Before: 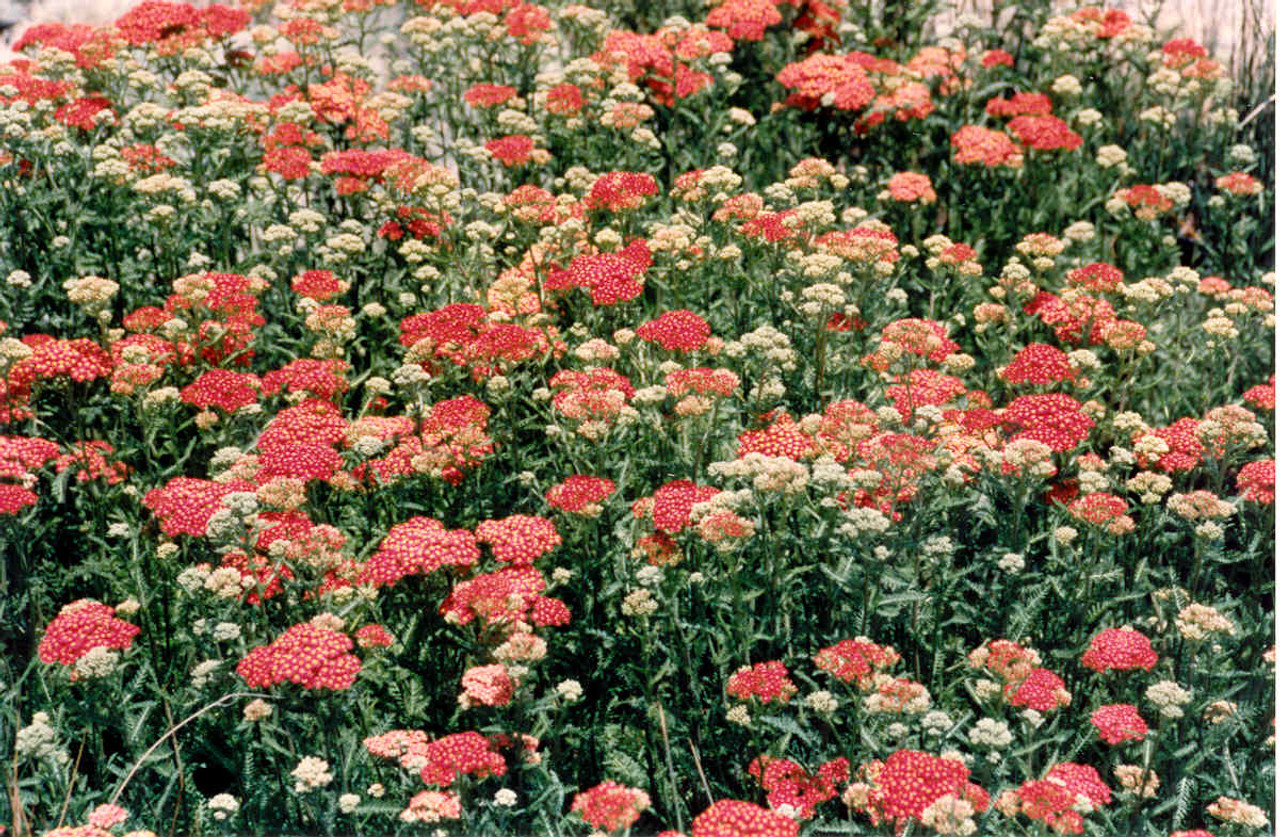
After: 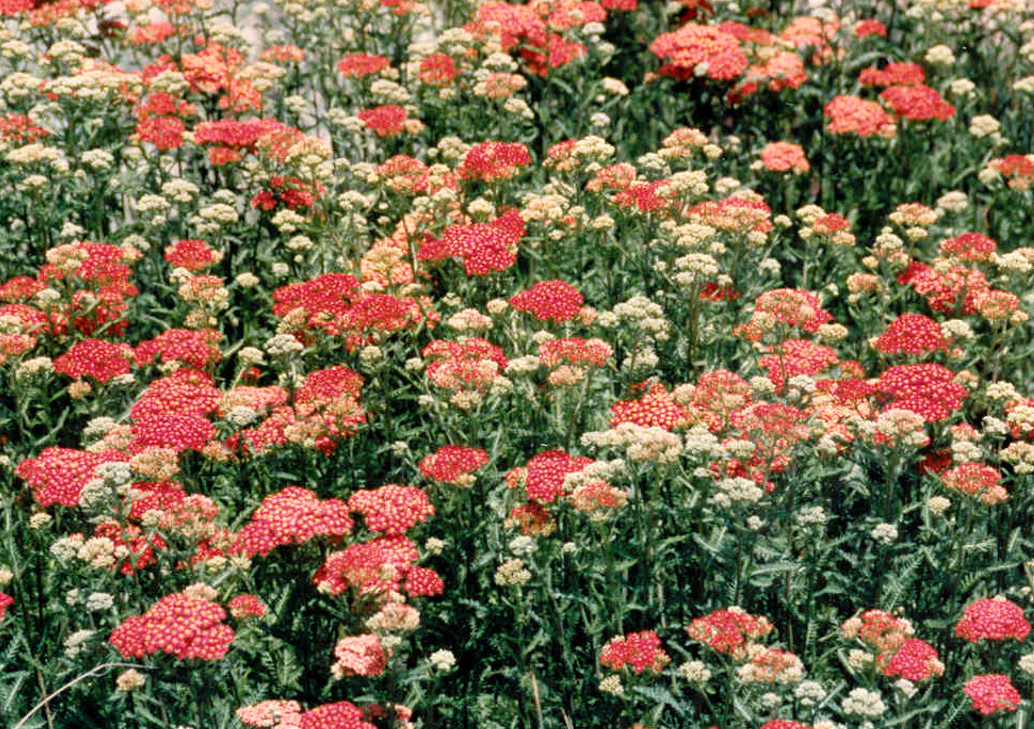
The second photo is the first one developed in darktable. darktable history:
crop: left 9.968%, top 3.605%, right 9.175%, bottom 9.29%
exposure: exposure 0.074 EV, compensate exposure bias true, compensate highlight preservation false
